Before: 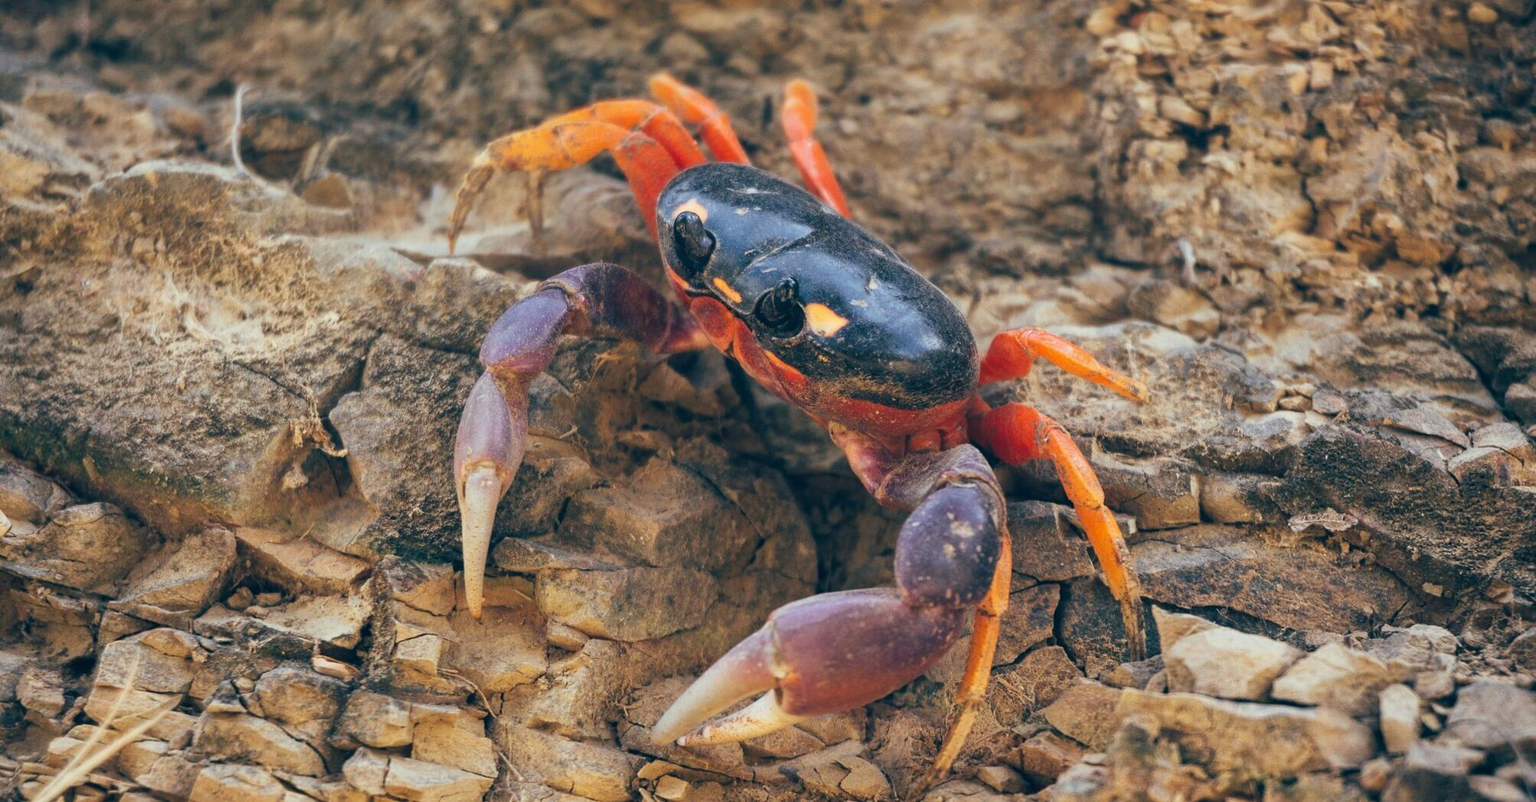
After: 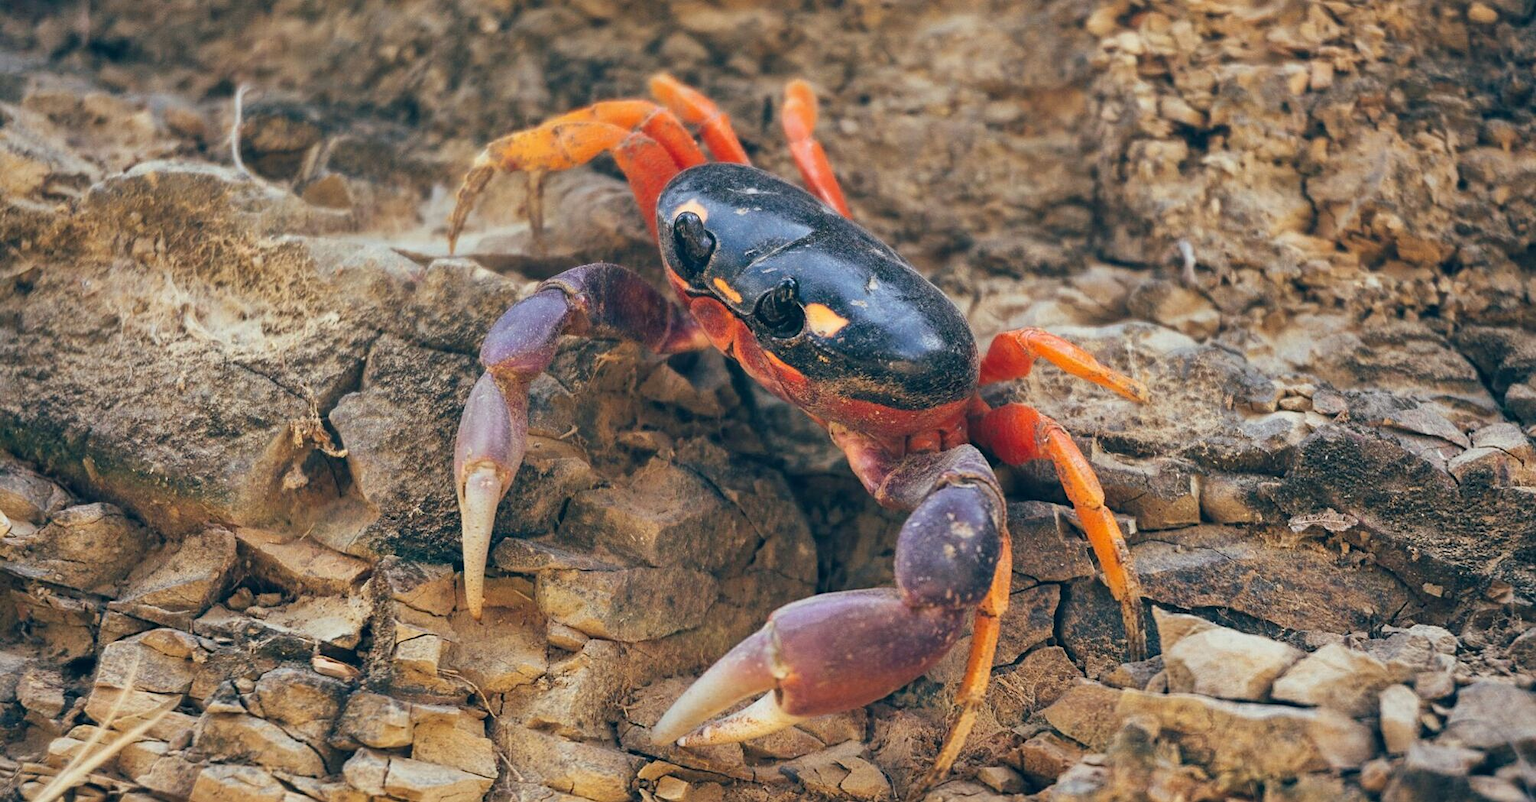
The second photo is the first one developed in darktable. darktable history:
shadows and highlights: soften with gaussian
sharpen: amount 0.2
